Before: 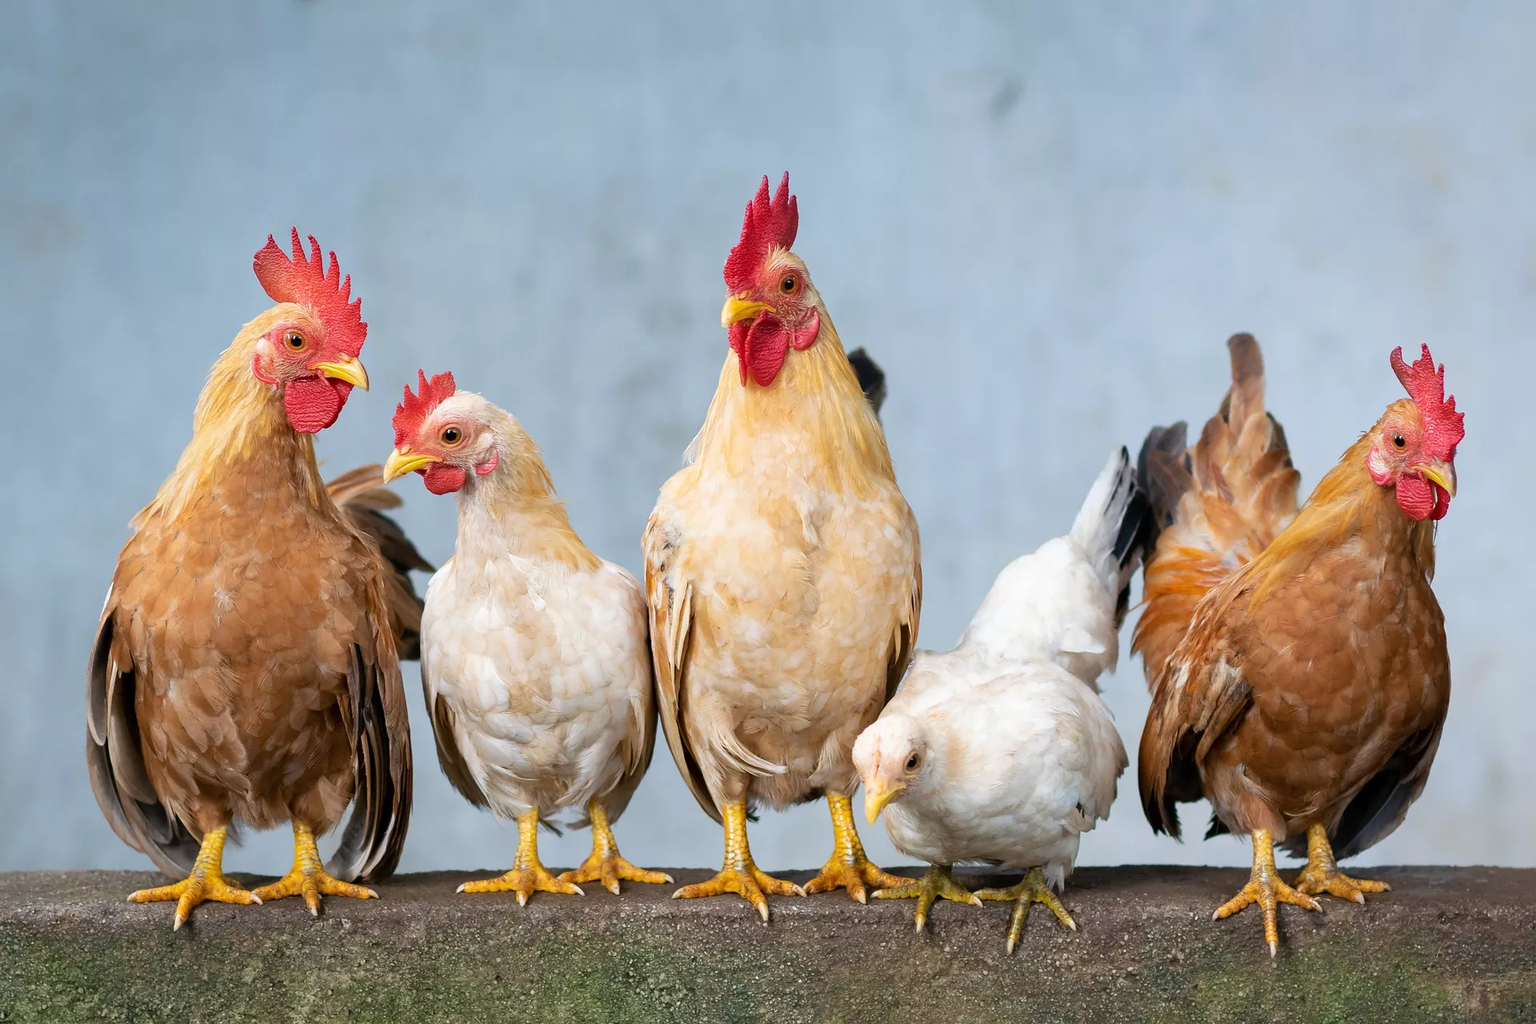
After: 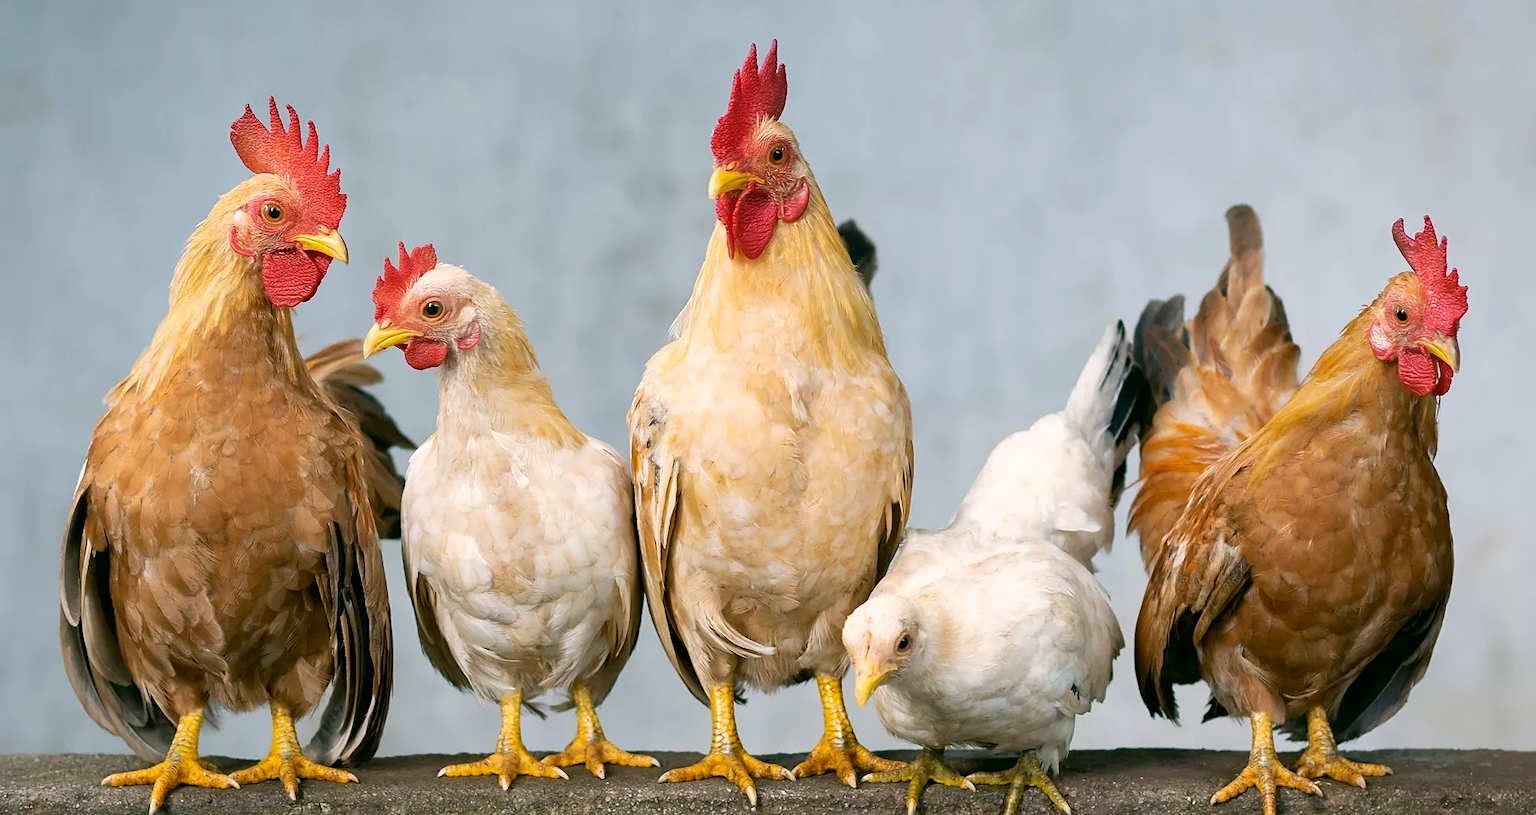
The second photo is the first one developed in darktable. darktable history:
local contrast: mode bilateral grid, contrast 100, coarseness 100, detail 108%, midtone range 0.2
crop and rotate: left 1.828%, top 13.012%, right 0.282%, bottom 8.944%
sharpen: amount 0.212
color correction: highlights a* 4.25, highlights b* 4.95, shadows a* -8.18, shadows b* 4.88
